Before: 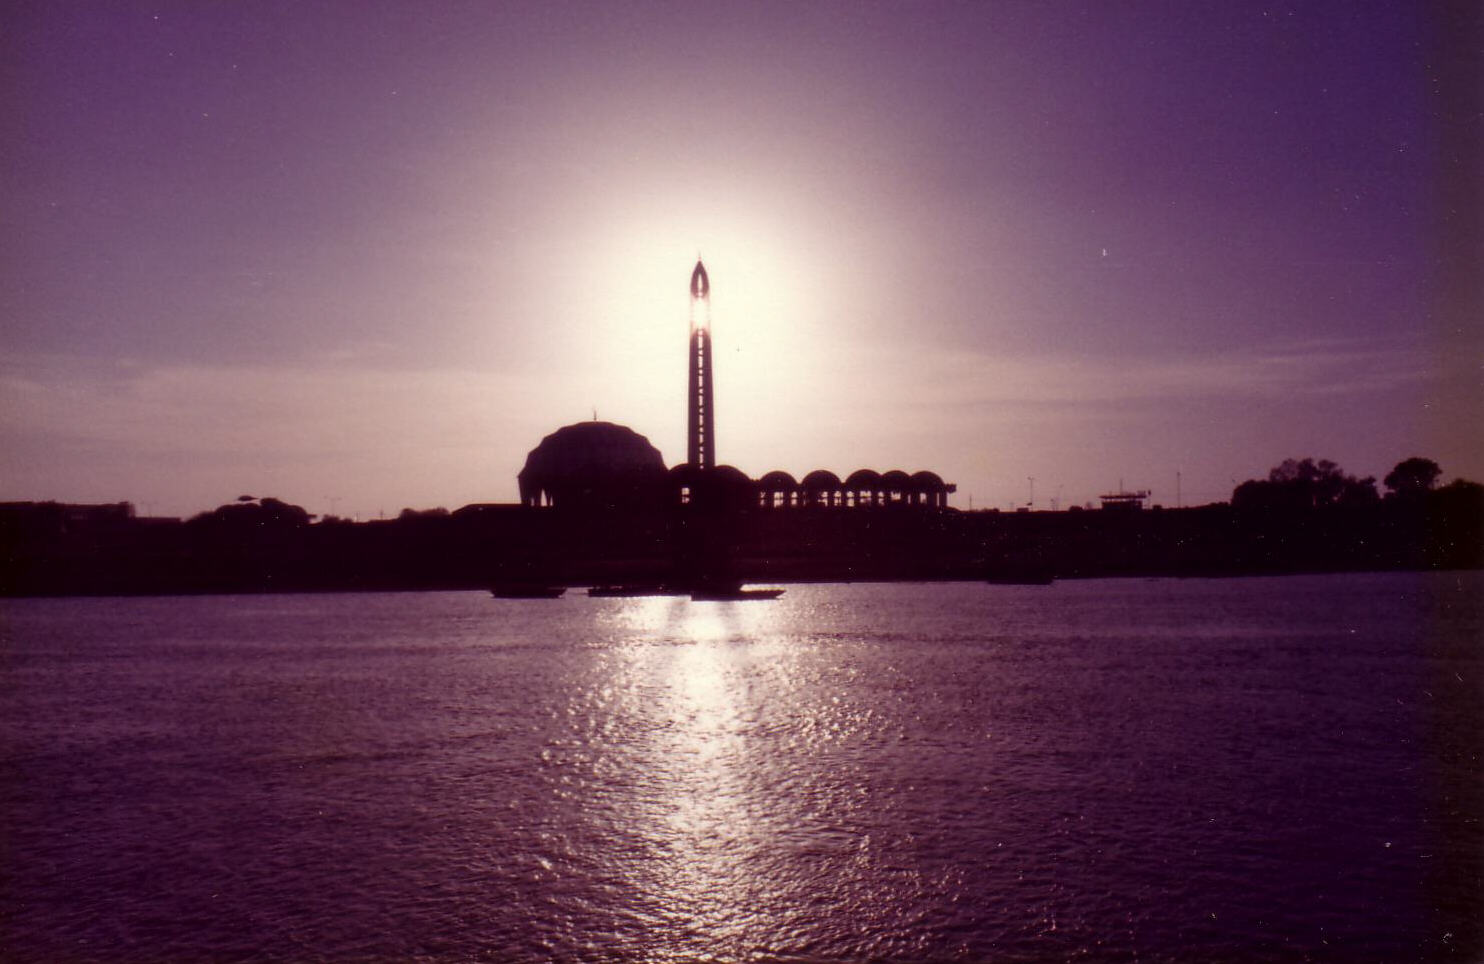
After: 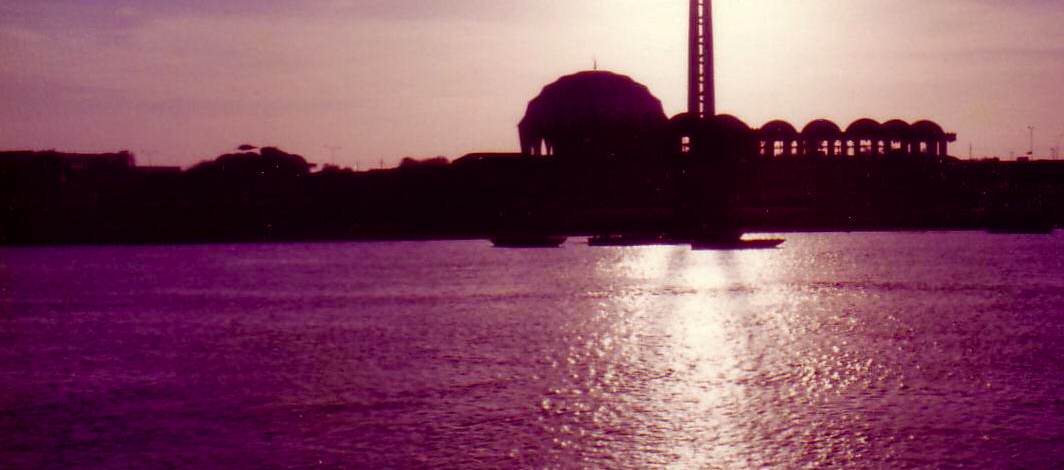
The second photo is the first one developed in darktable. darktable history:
color balance rgb: linear chroma grading › global chroma 25.659%, perceptual saturation grading › global saturation 0.527%, perceptual saturation grading › highlights -17.925%, perceptual saturation grading › mid-tones 32.606%, perceptual saturation grading › shadows 50.271%
crop: top 36.498%, right 28.239%, bottom 14.668%
